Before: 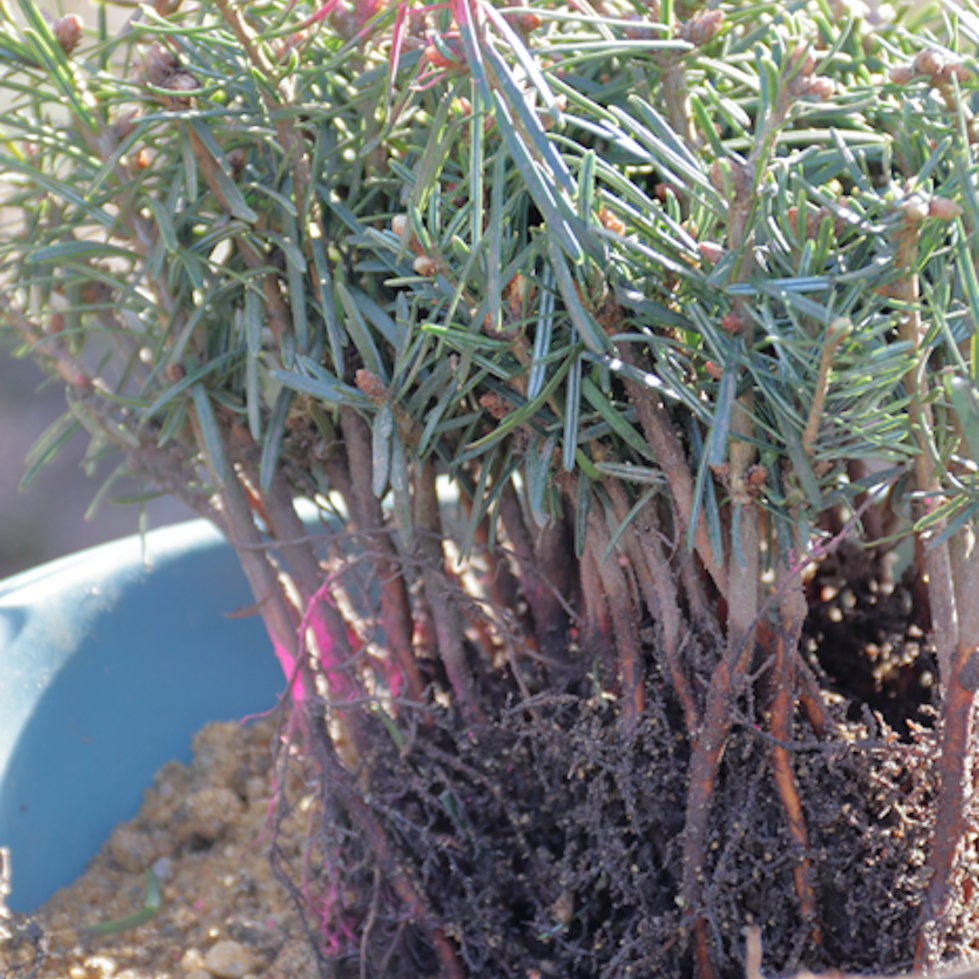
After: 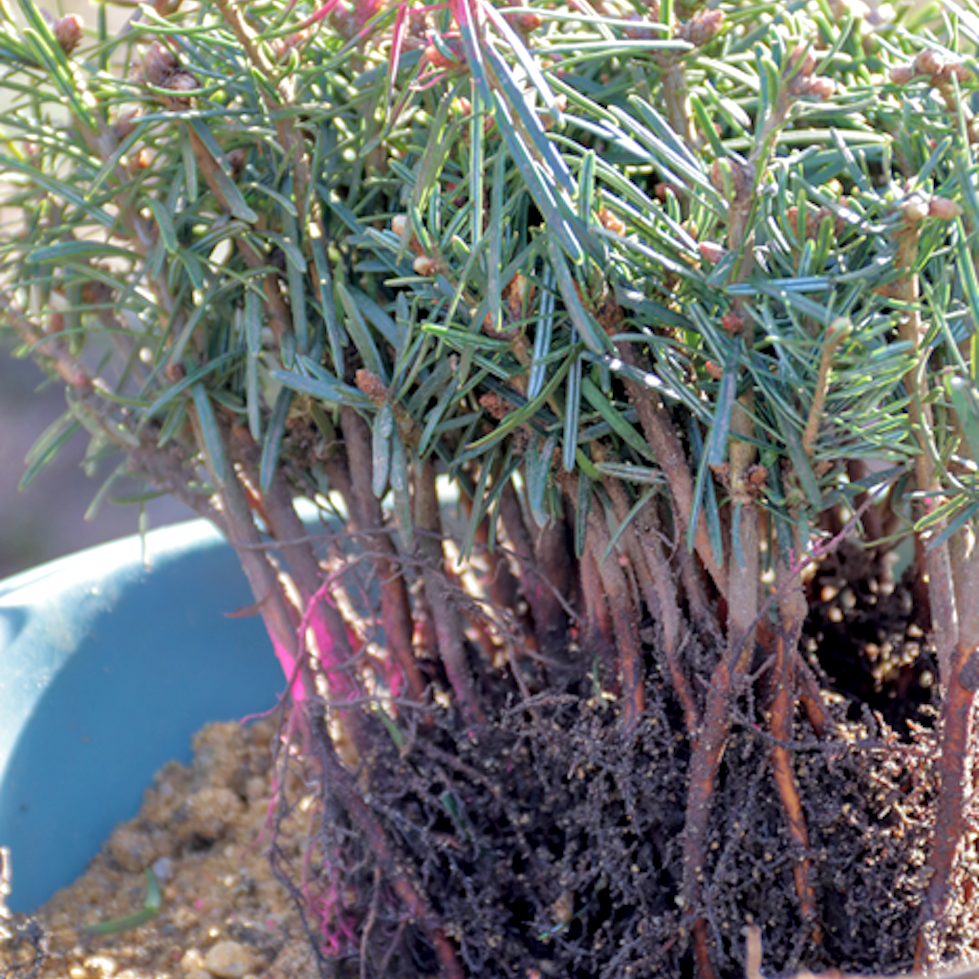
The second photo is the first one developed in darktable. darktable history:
velvia: on, module defaults
exposure: black level correction 0.007, compensate highlight preservation false
local contrast: on, module defaults
